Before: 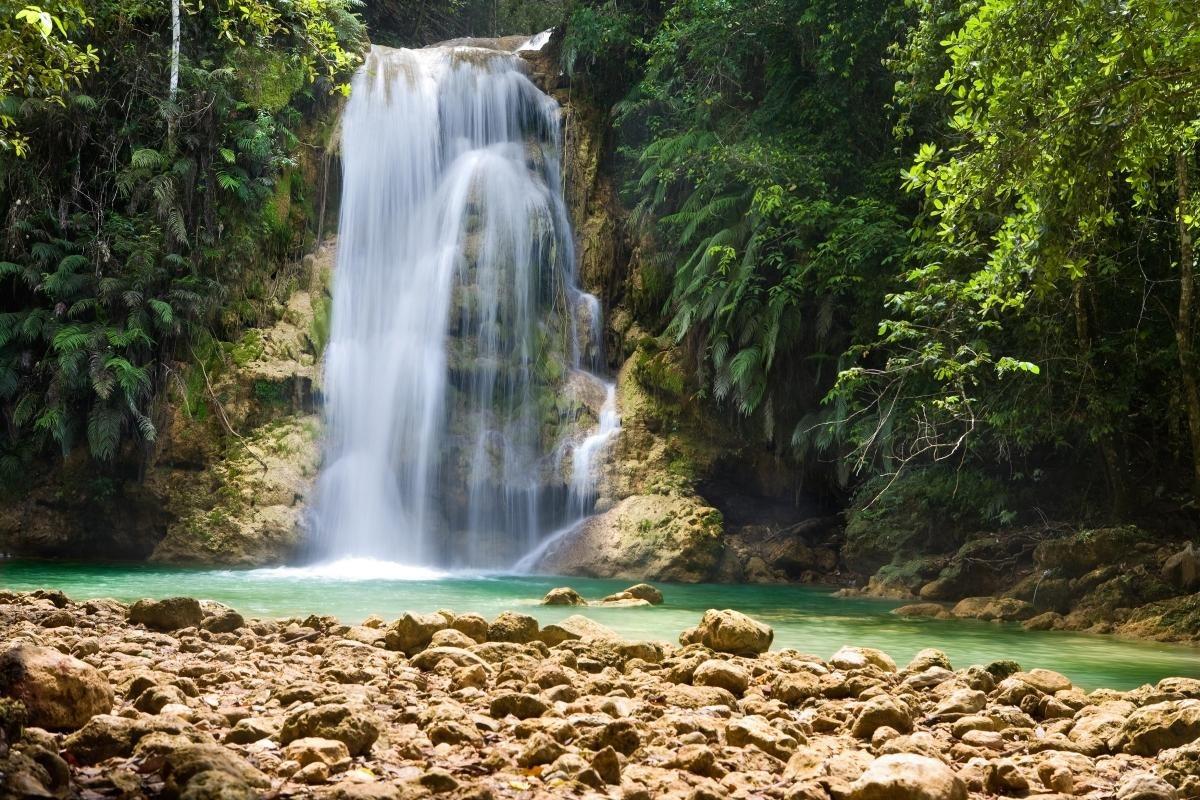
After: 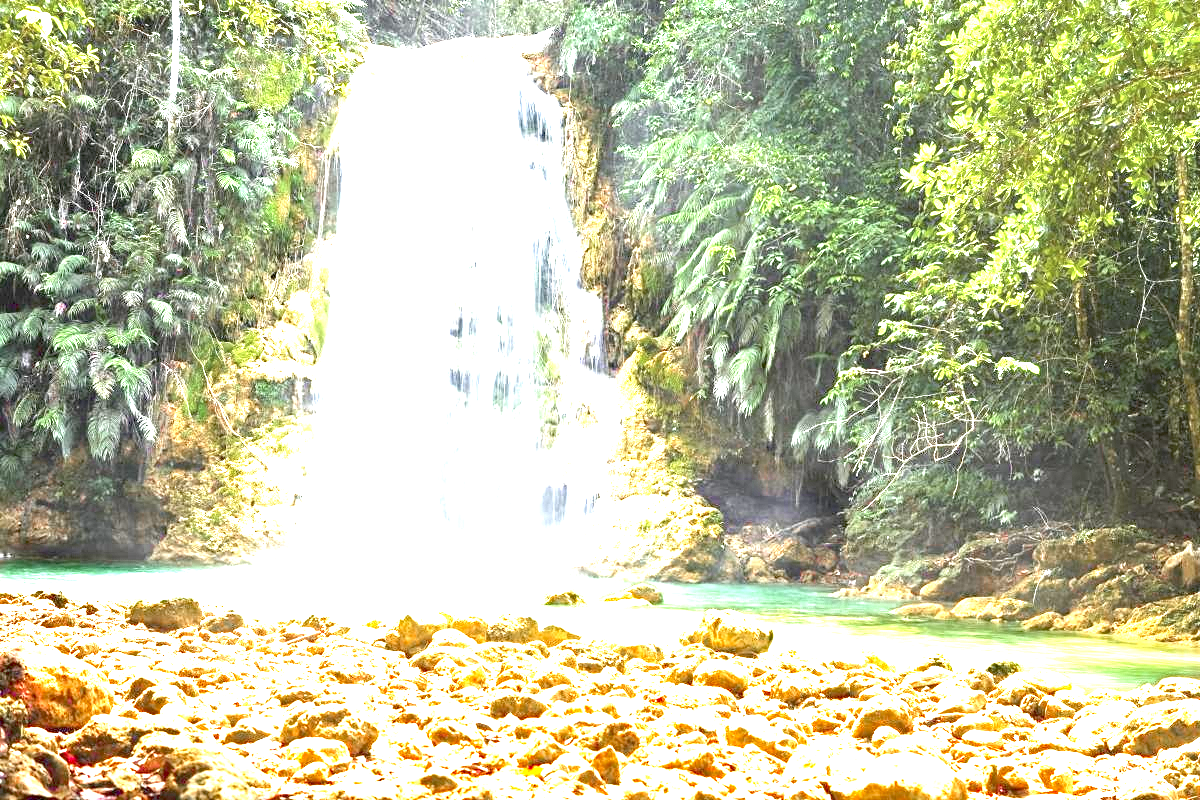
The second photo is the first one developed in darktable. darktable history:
color zones: curves: ch0 [(0, 0.48) (0.209, 0.398) (0.305, 0.332) (0.429, 0.493) (0.571, 0.5) (0.714, 0.5) (0.857, 0.5) (1, 0.48)]; ch1 [(0, 0.736) (0.143, 0.625) (0.225, 0.371) (0.429, 0.256) (0.571, 0.241) (0.714, 0.213) (0.857, 0.48) (1, 0.736)]; ch2 [(0, 0.448) (0.143, 0.498) (0.286, 0.5) (0.429, 0.5) (0.571, 0.5) (0.714, 0.5) (0.857, 0.5) (1, 0.448)]
exposure: black level correction 0, exposure 4.093 EV, compensate highlight preservation false
haze removal: compatibility mode true, adaptive false
